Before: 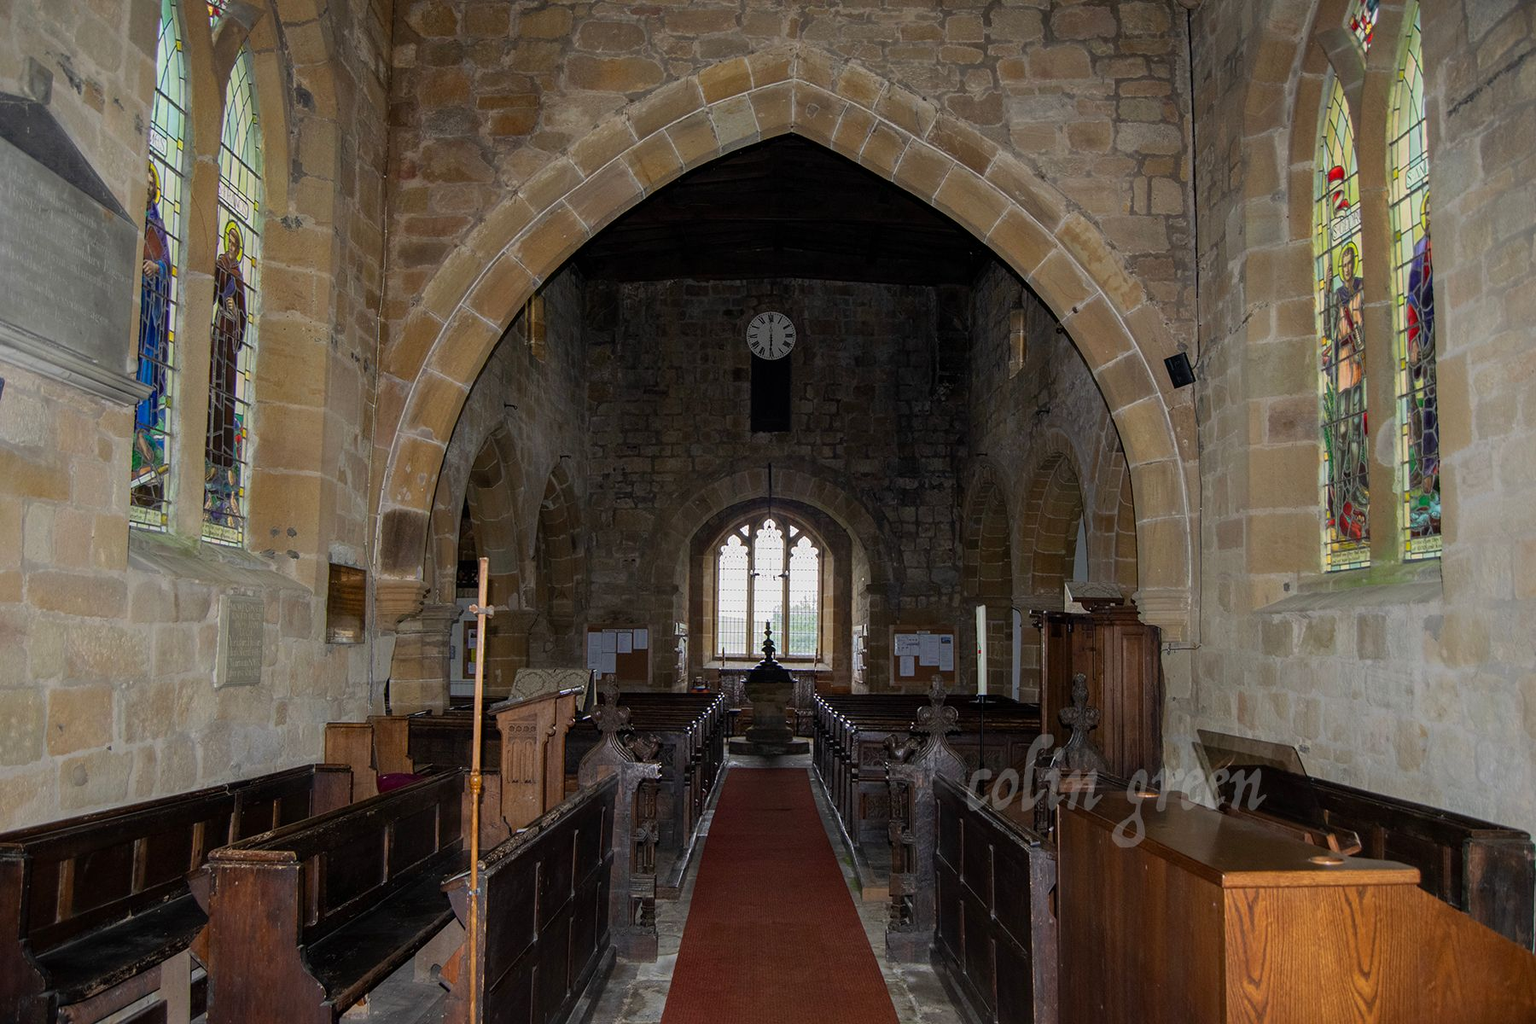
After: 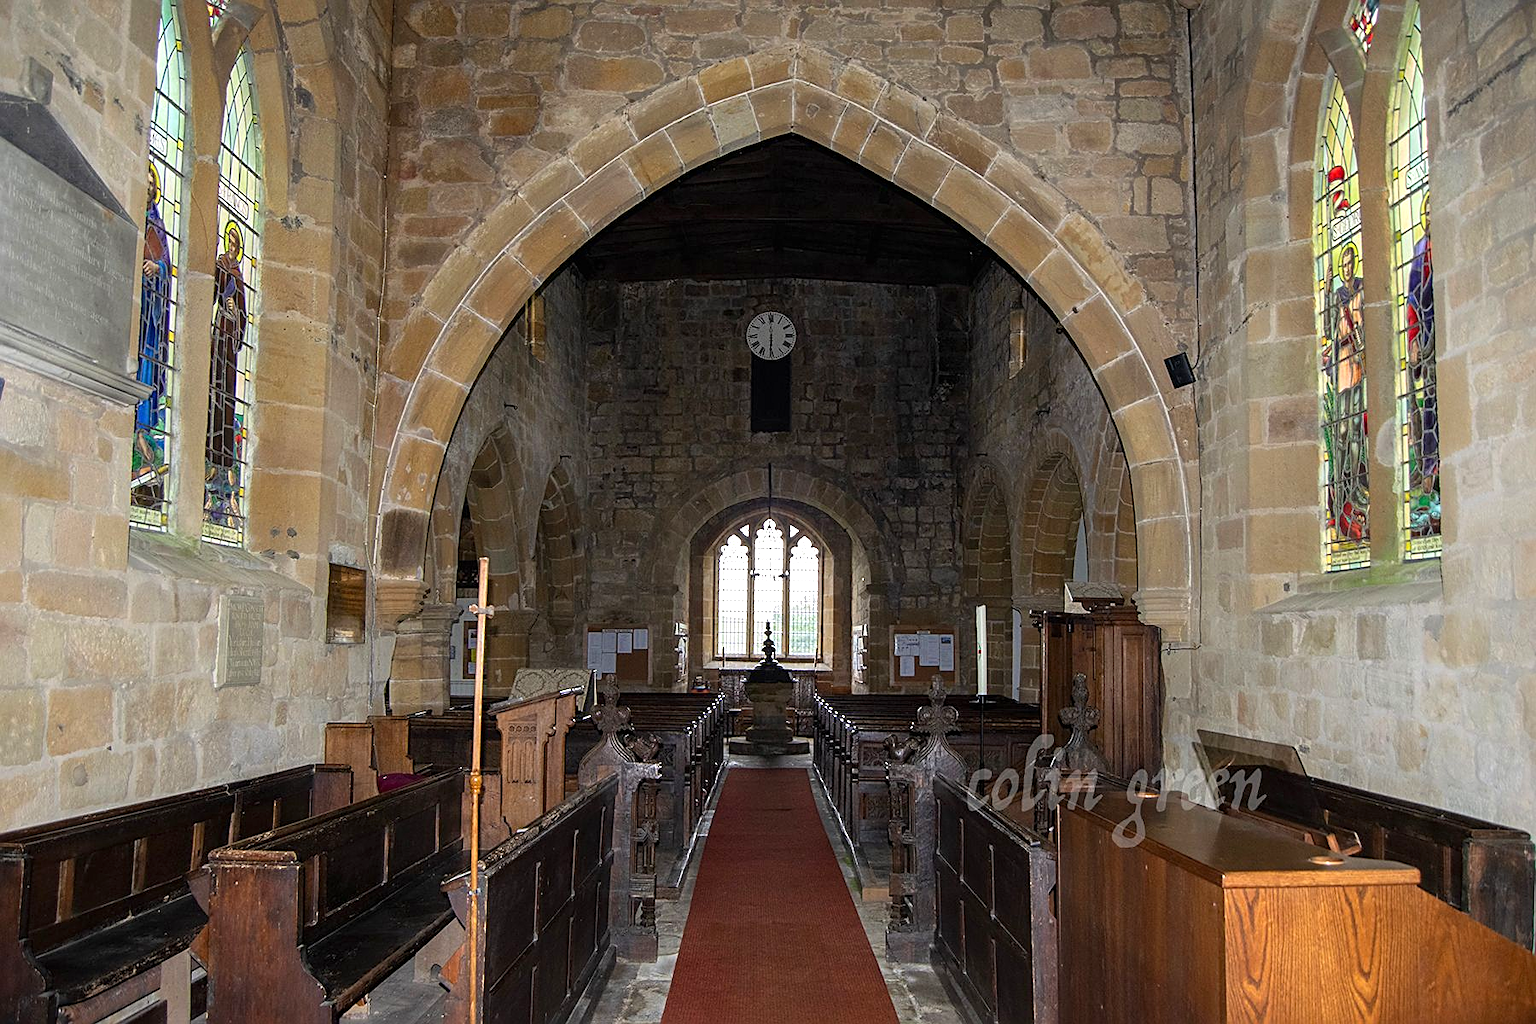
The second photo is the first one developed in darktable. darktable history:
exposure: black level correction 0, exposure 0.699 EV, compensate highlight preservation false
sharpen: on, module defaults
